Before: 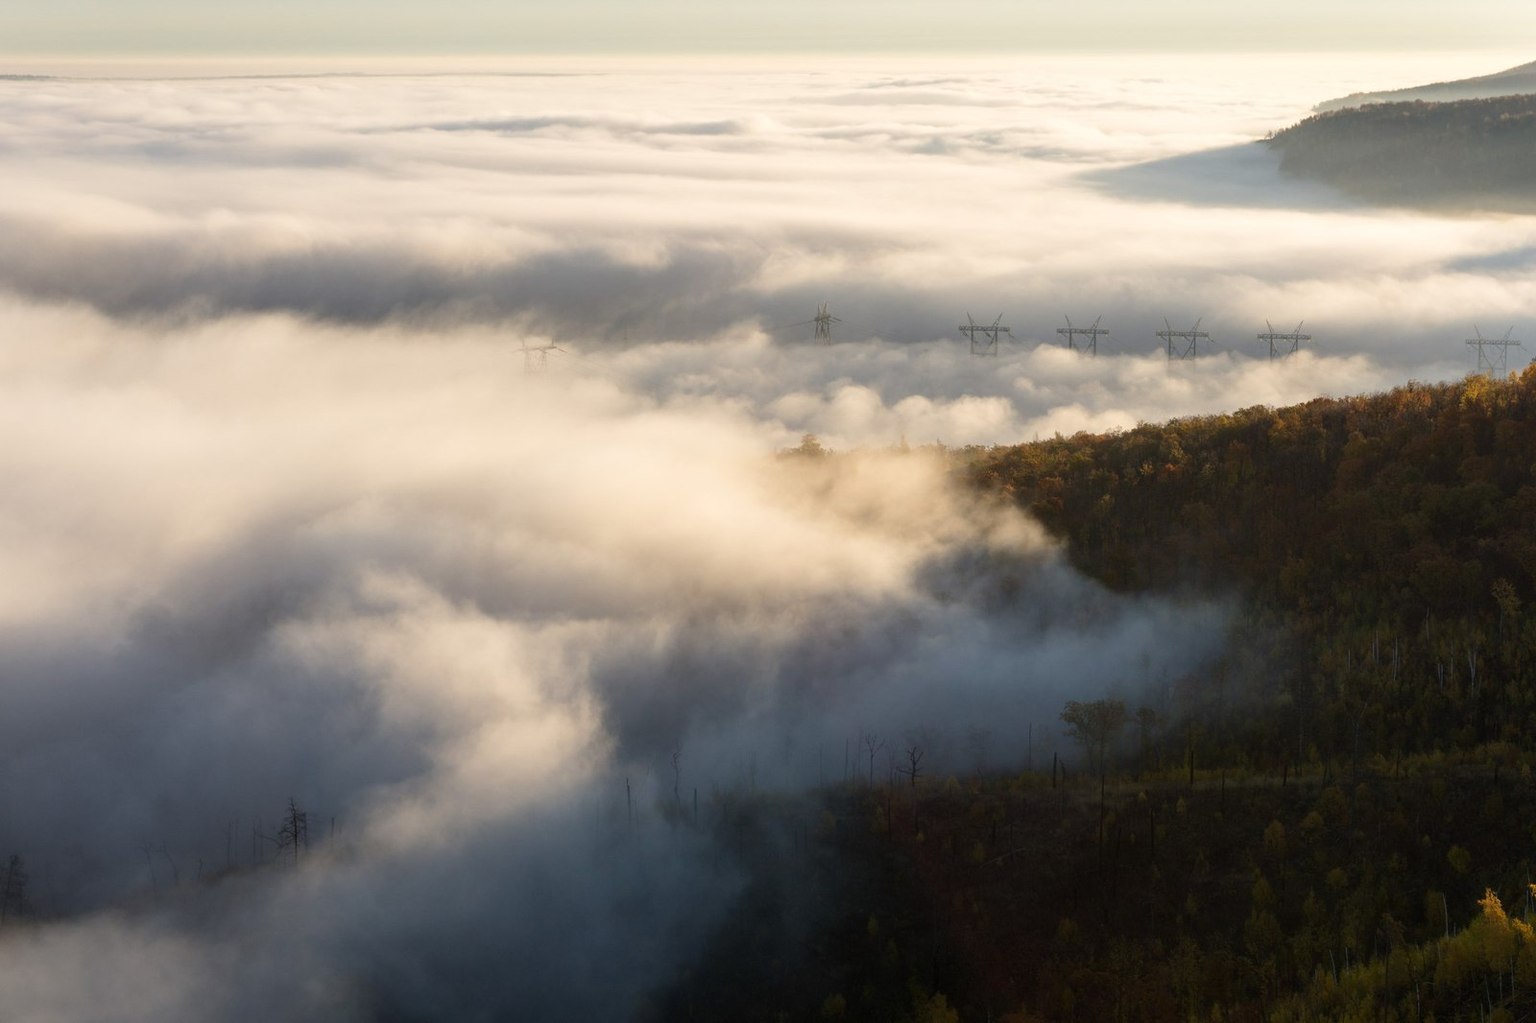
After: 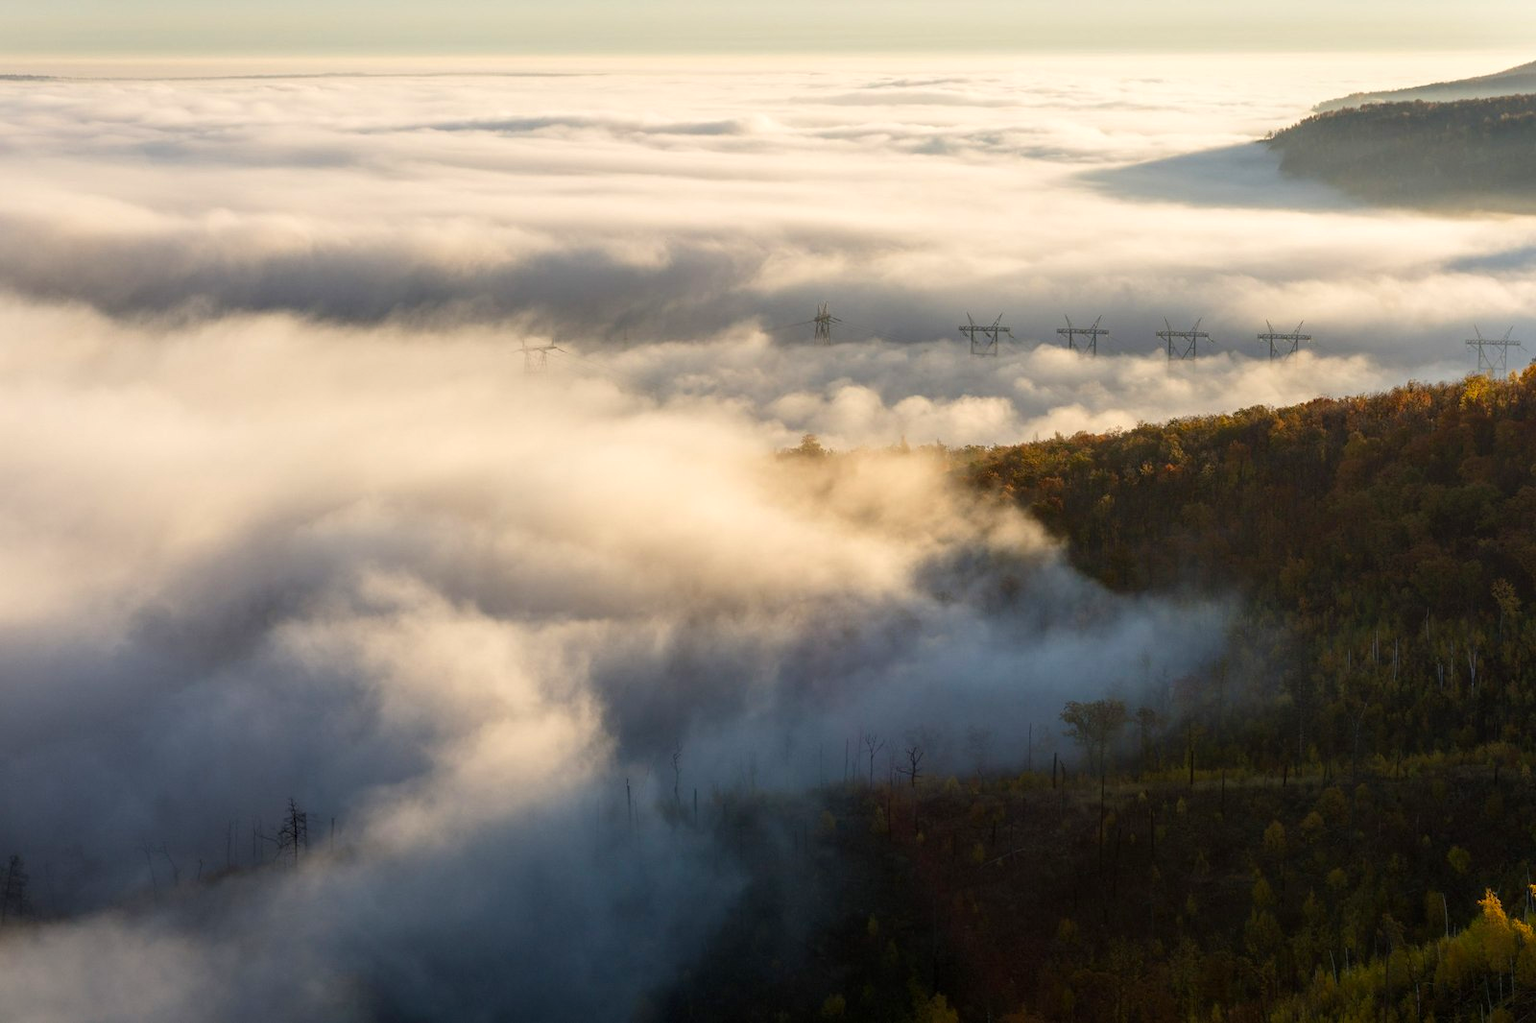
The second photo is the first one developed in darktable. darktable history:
color correction: highlights b* 0.018, saturation 1.3
local contrast: on, module defaults
